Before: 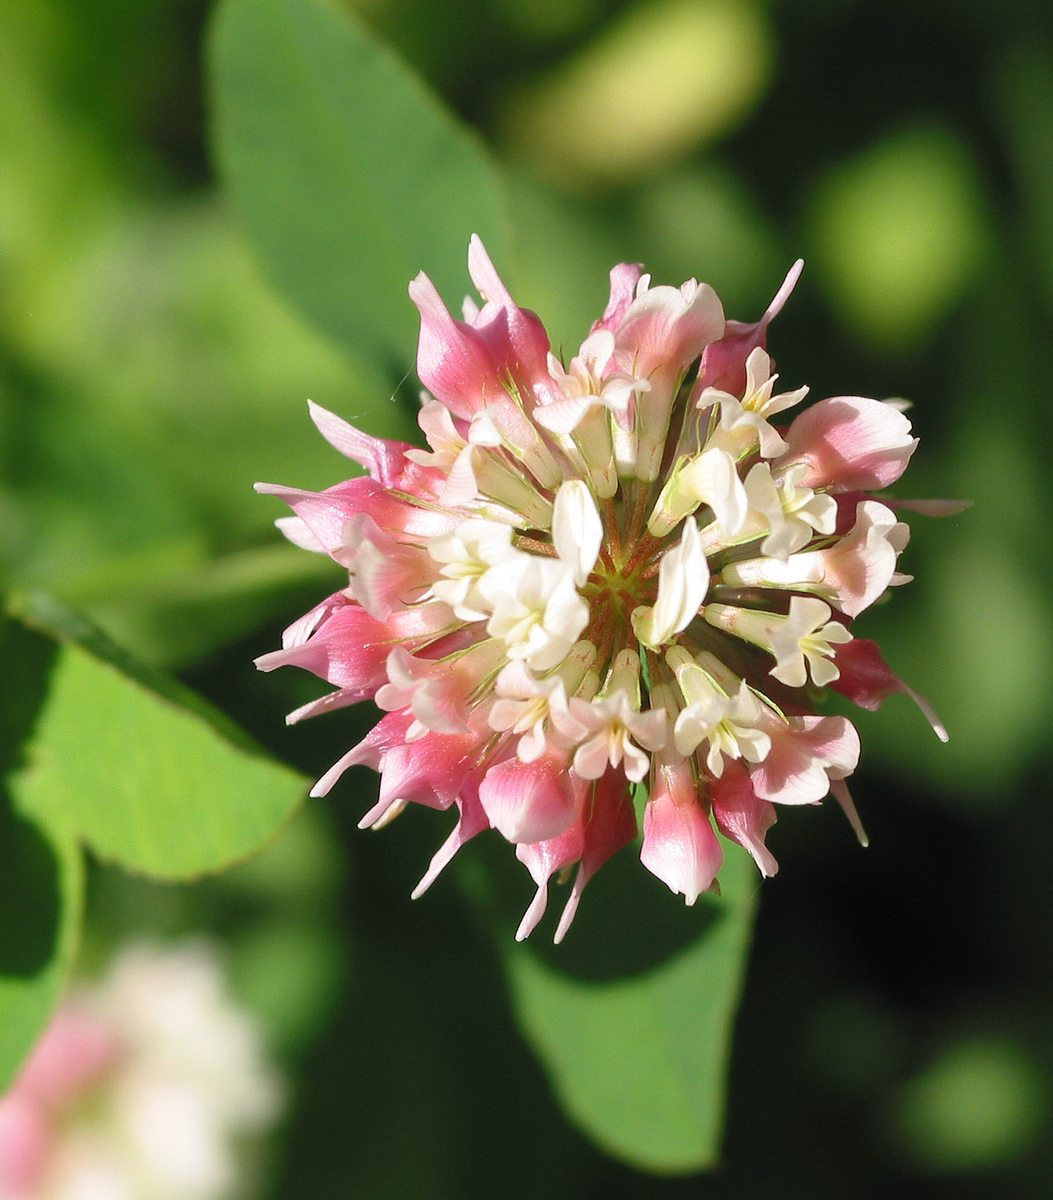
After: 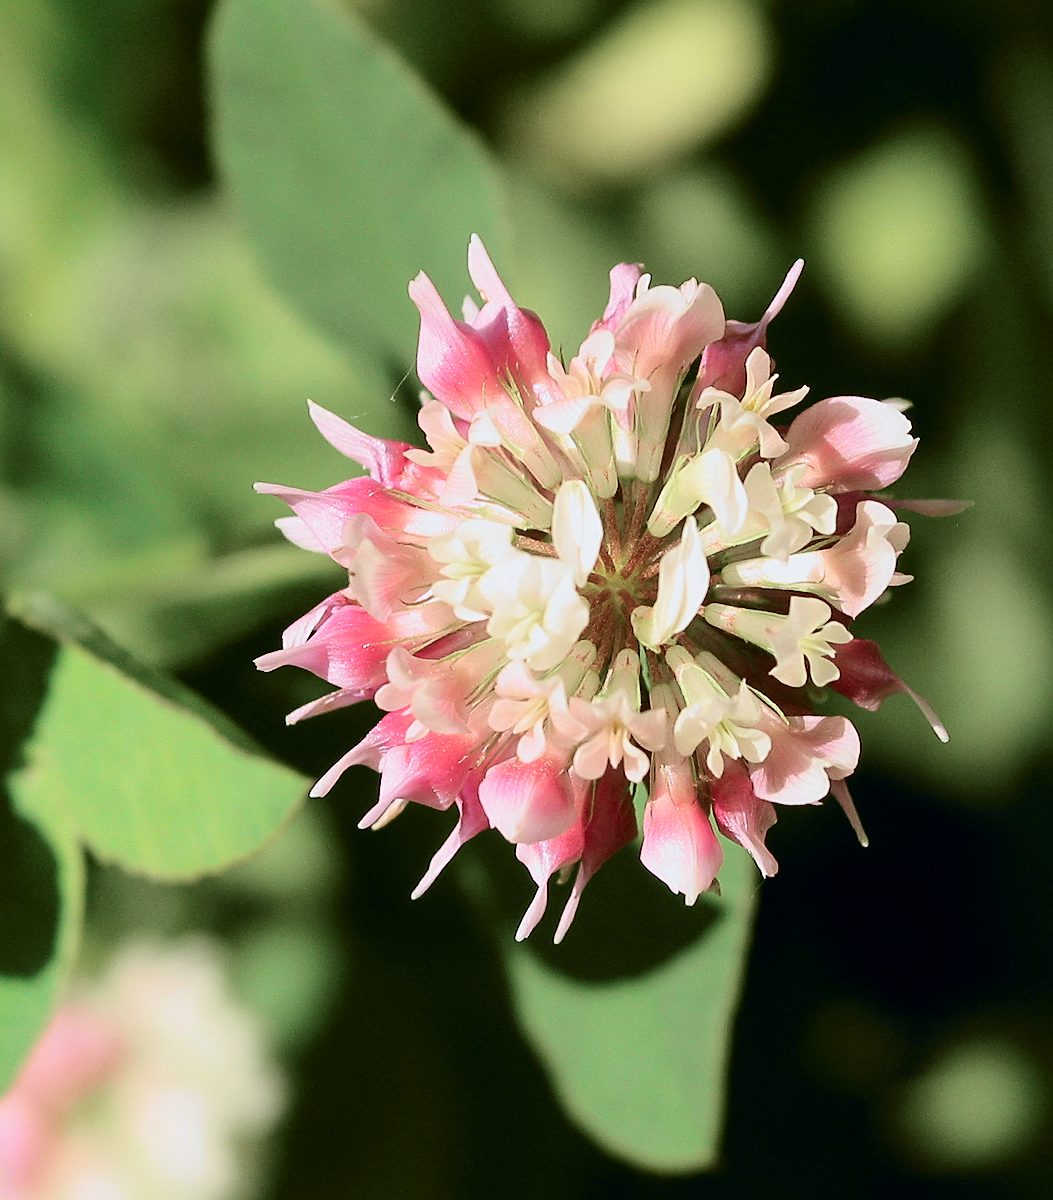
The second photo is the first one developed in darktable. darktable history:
tone curve: curves: ch0 [(0, 0) (0.049, 0.01) (0.154, 0.081) (0.491, 0.56) (0.739, 0.794) (0.992, 0.937)]; ch1 [(0, 0) (0.172, 0.123) (0.317, 0.272) (0.401, 0.422) (0.499, 0.497) (0.531, 0.54) (0.615, 0.603) (0.741, 0.783) (1, 1)]; ch2 [(0, 0) (0.411, 0.424) (0.462, 0.464) (0.502, 0.489) (0.544, 0.551) (0.686, 0.638) (1, 1)], color space Lab, independent channels, preserve colors none
sharpen: on, module defaults
